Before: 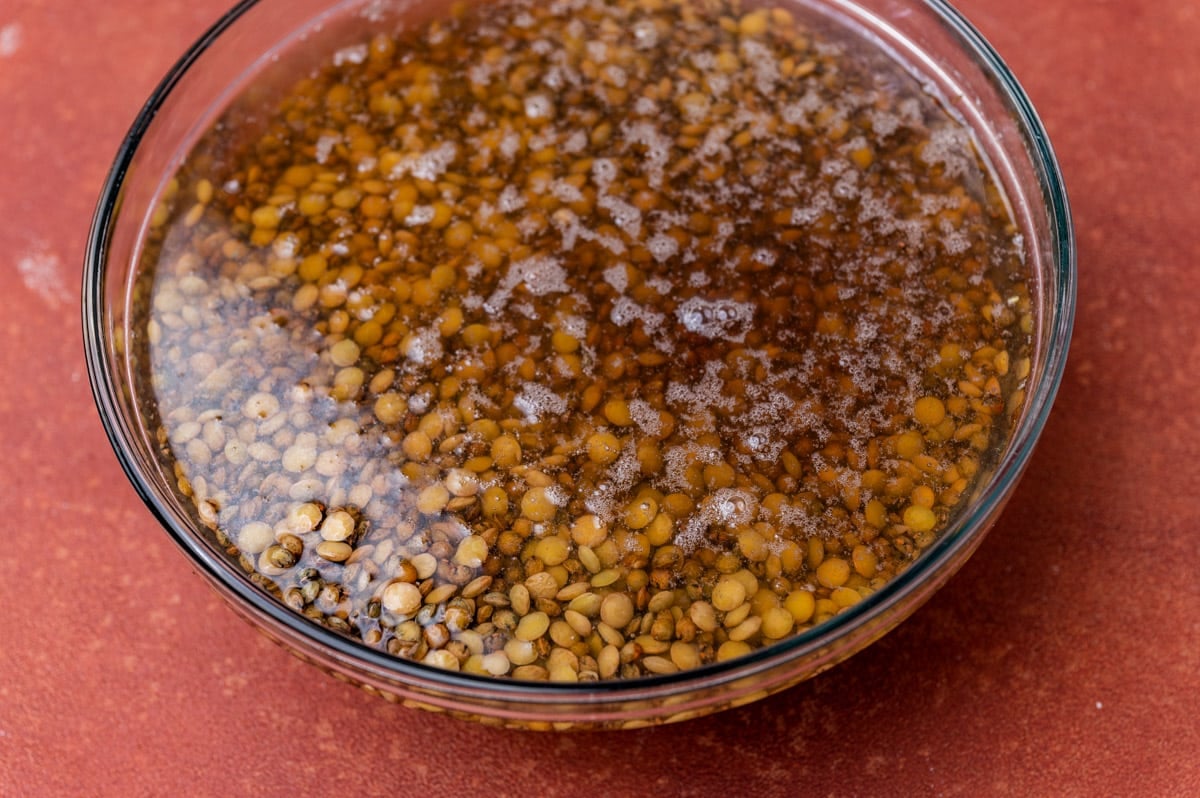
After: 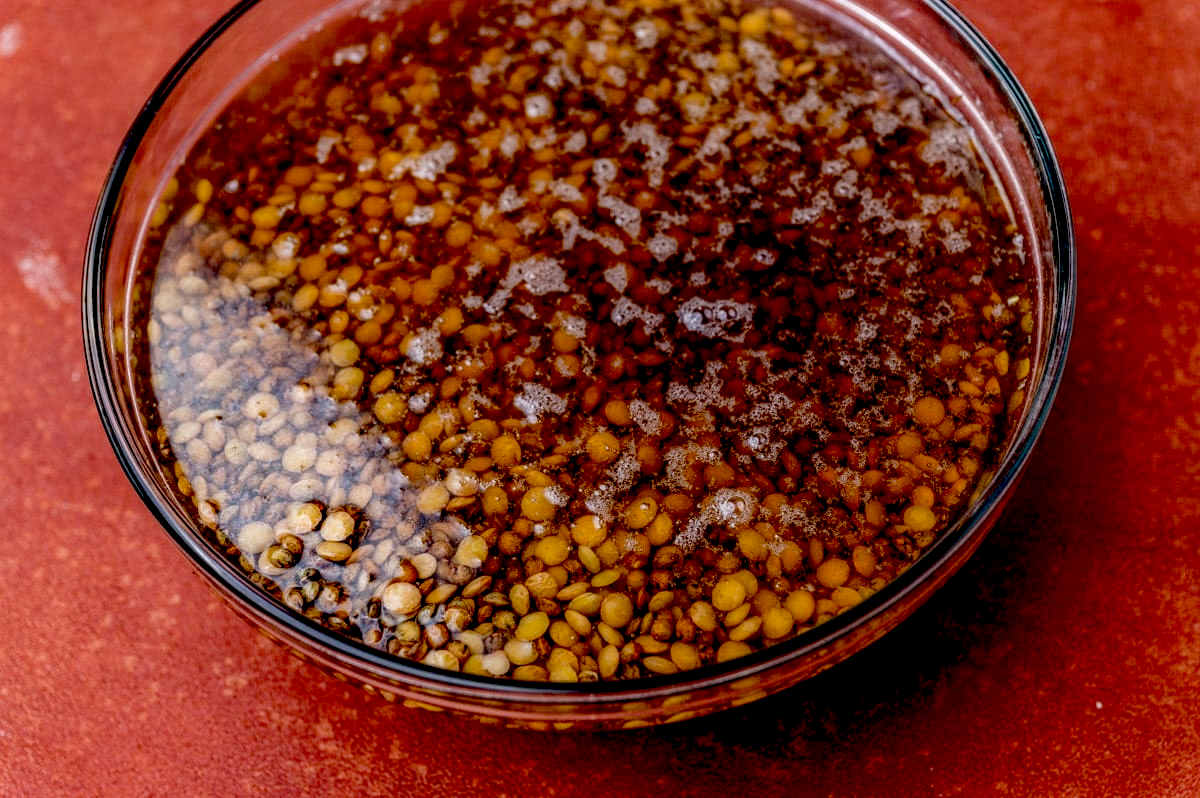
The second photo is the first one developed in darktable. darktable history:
tone equalizer: on, module defaults
exposure: black level correction 0.056, compensate highlight preservation false
local contrast: on, module defaults
